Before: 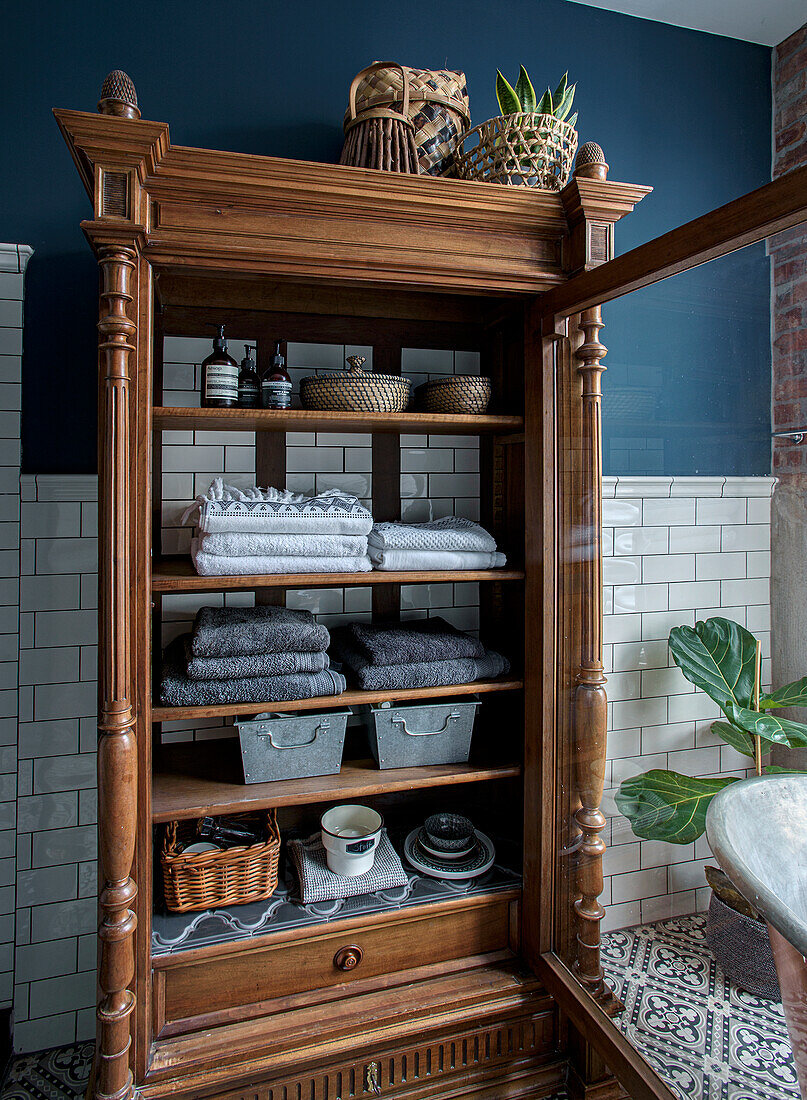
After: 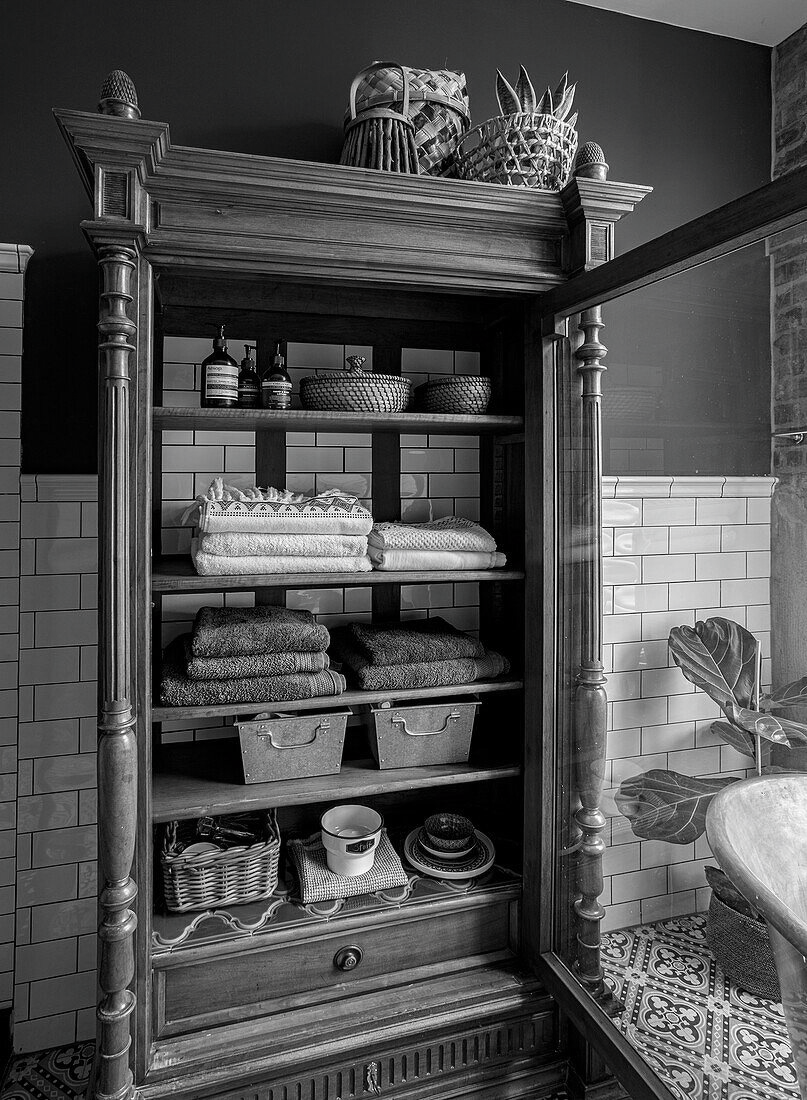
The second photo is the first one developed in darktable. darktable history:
contrast brightness saturation: saturation -0.991
